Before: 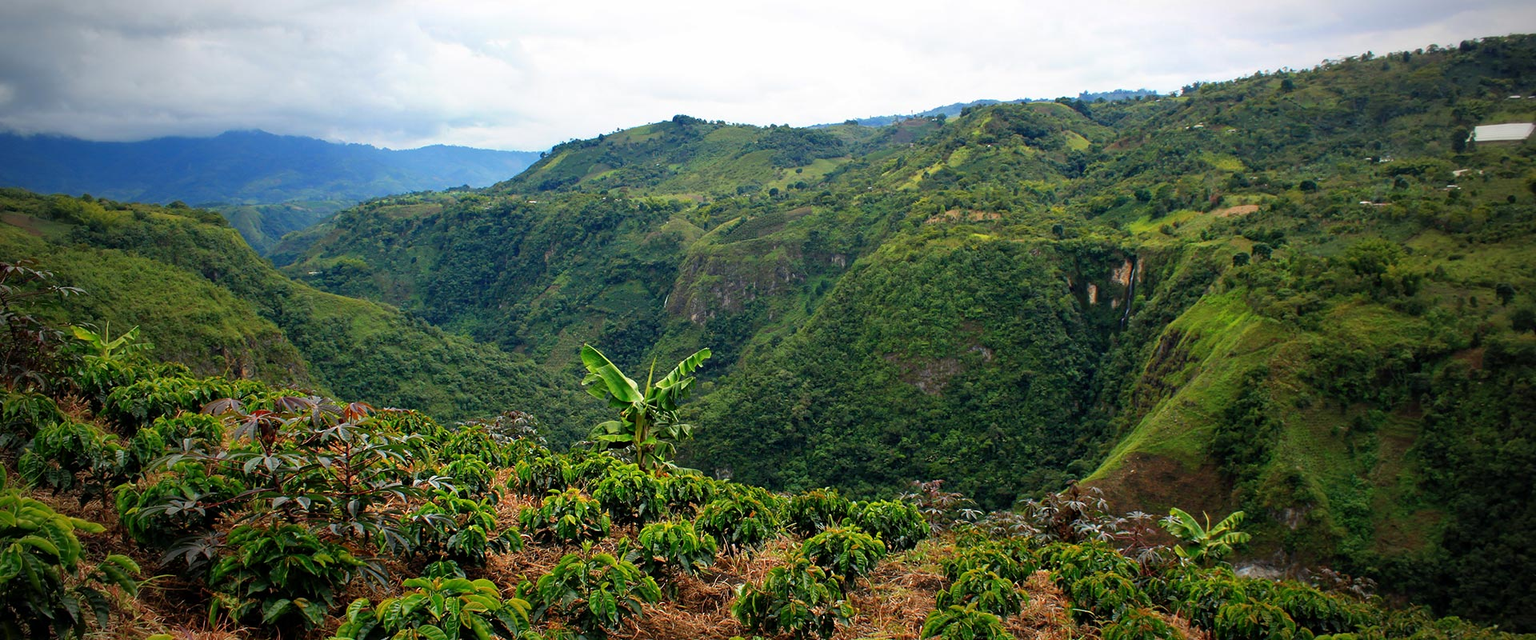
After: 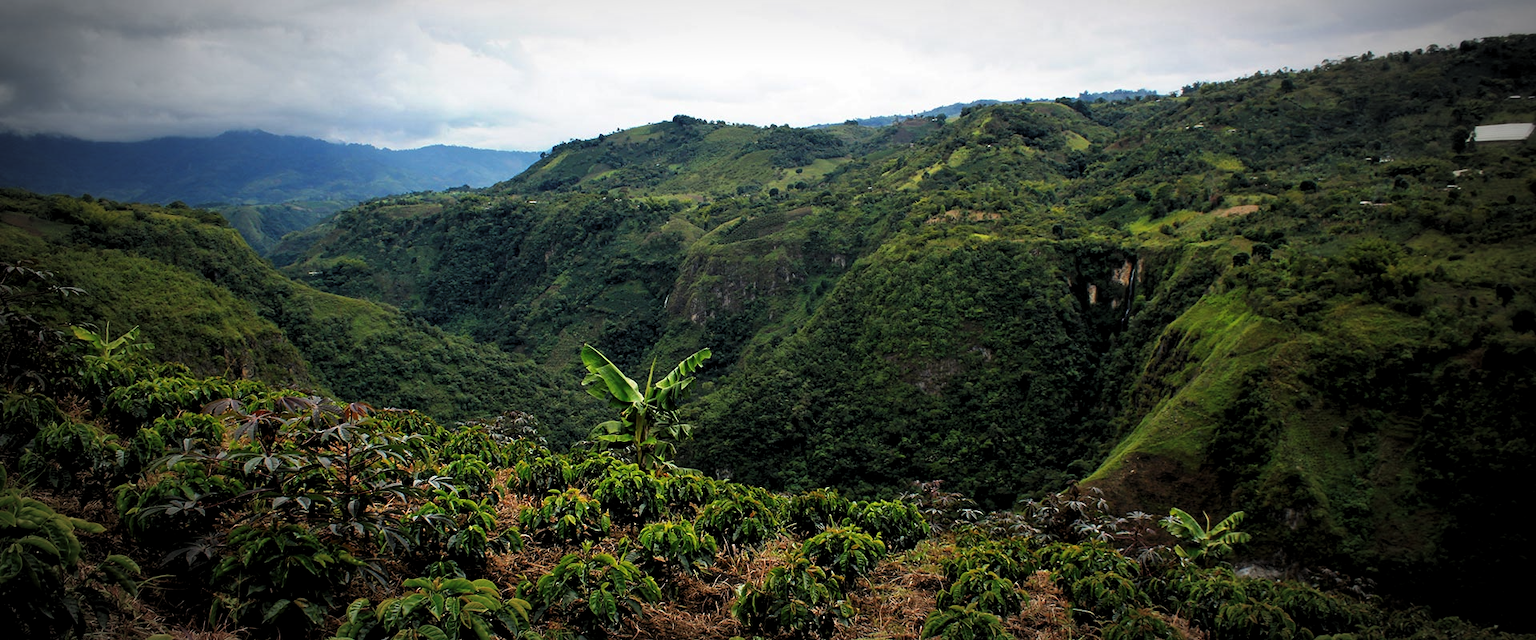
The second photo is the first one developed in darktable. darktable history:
levels: levels [0.116, 0.574, 1]
vignetting: brightness -0.415, saturation -0.306, automatic ratio true, unbound false
